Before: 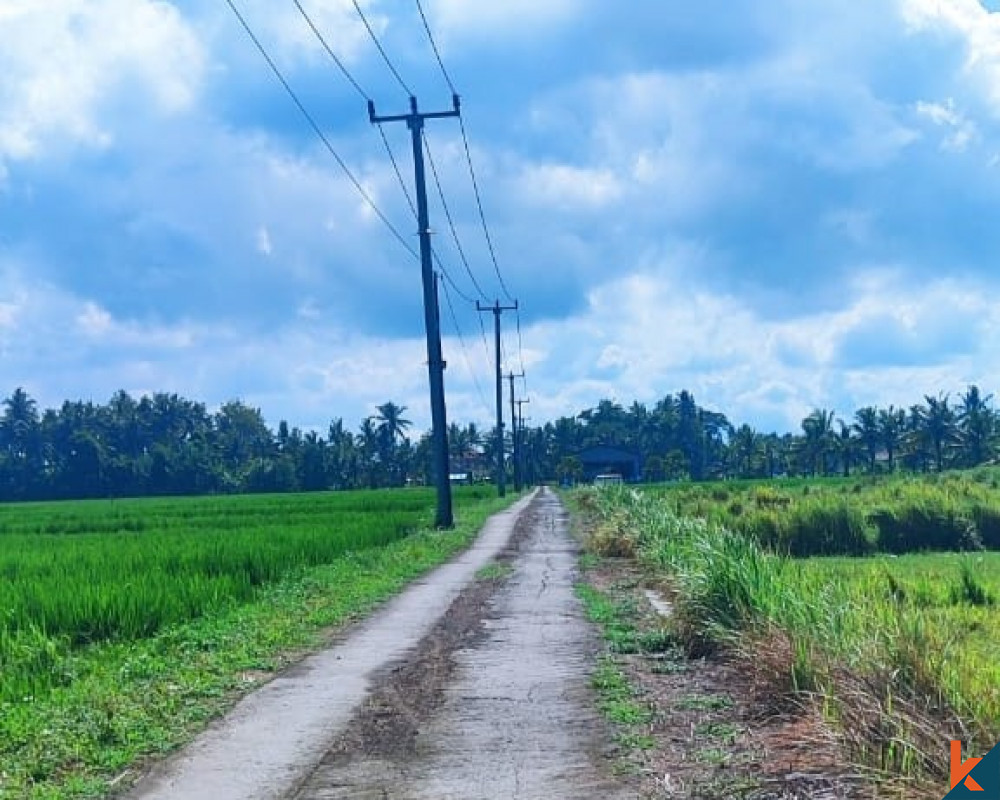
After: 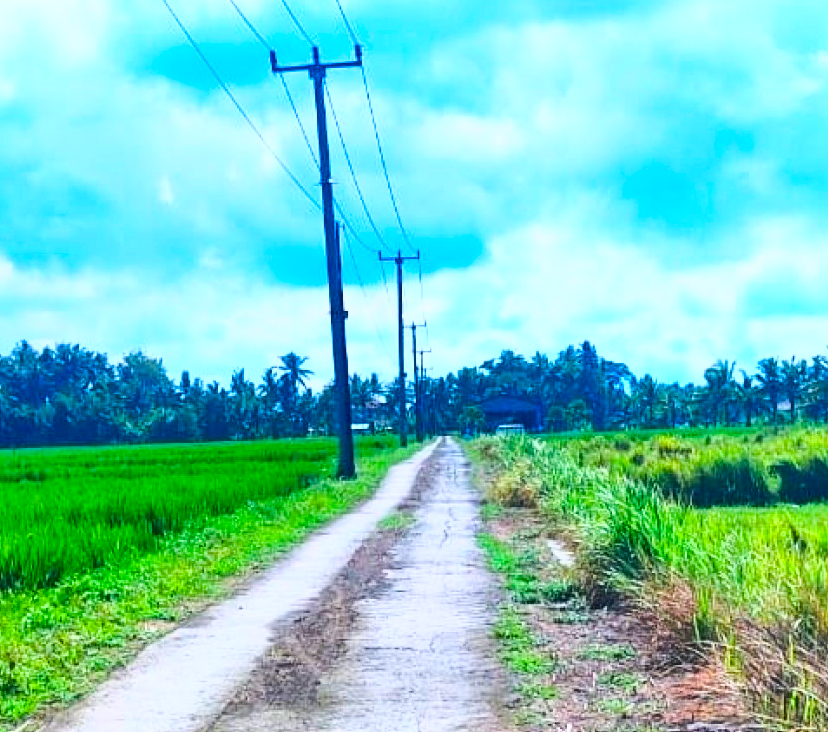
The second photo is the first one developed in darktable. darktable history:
crop: left 9.807%, top 6.259%, right 7.334%, bottom 2.177%
tone equalizer: on, module defaults
base curve: curves: ch0 [(0, 0) (0.025, 0.046) (0.112, 0.277) (0.467, 0.74) (0.814, 0.929) (1, 0.942)]
color balance rgb: linear chroma grading › global chroma 16.62%, perceptual saturation grading › highlights -8.63%, perceptual saturation grading › mid-tones 18.66%, perceptual saturation grading › shadows 28.49%, perceptual brilliance grading › highlights 14.22%, perceptual brilliance grading › shadows -18.96%, global vibrance 27.71%
